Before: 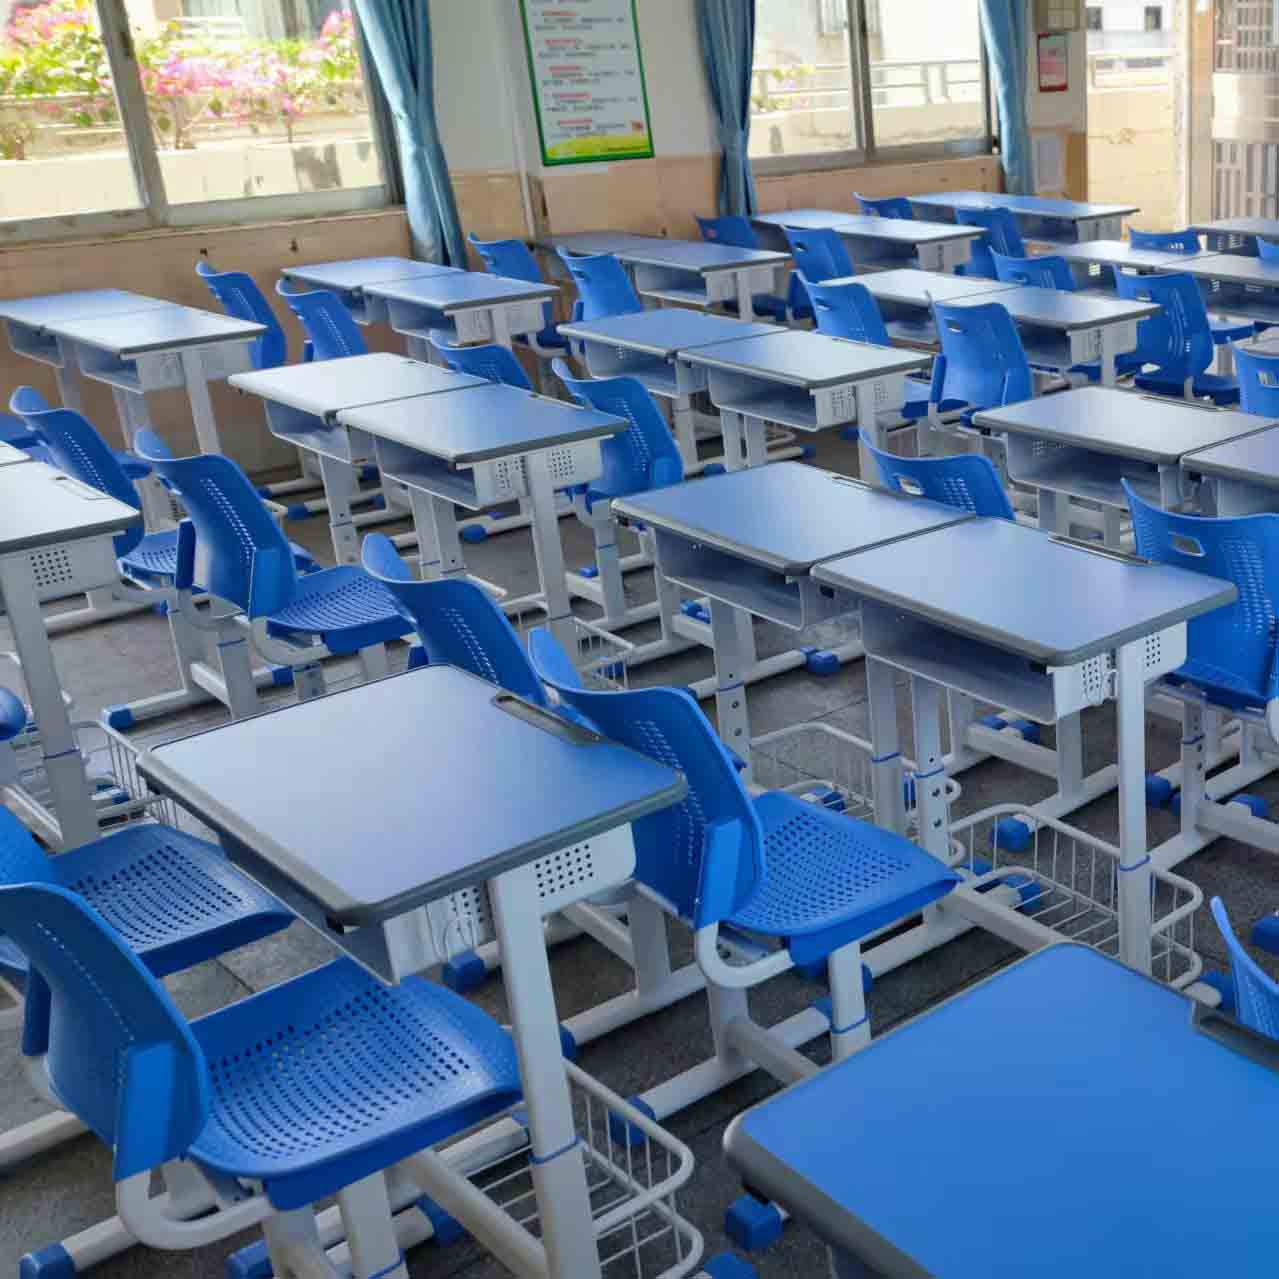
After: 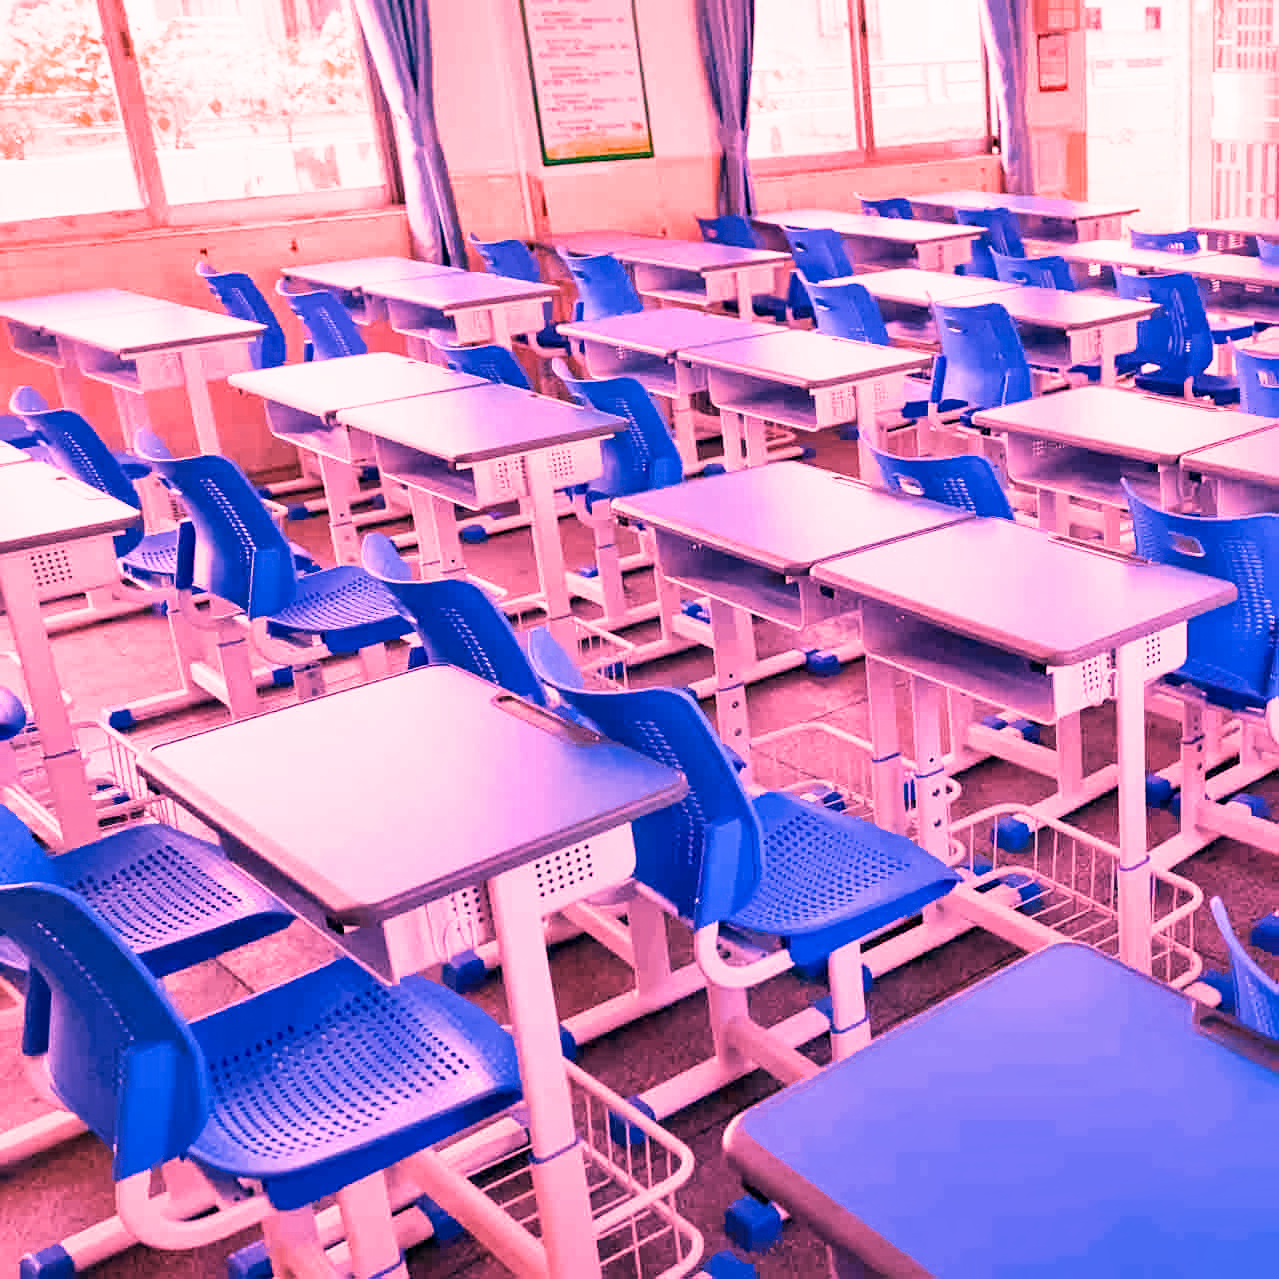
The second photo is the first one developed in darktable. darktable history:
contrast equalizer: octaves 7, y [[0.6 ×6], [0.55 ×6], [0 ×6], [0 ×6], [0 ×6]], mix 0.15
raw chromatic aberrations: on, module defaults
color calibration: illuminant F (fluorescent), F source F9 (Cool White Deluxe 4150 K) – high CRI, x 0.374, y 0.373, temperature 4158.34 K
denoise (profiled): strength 1.2, preserve shadows 1.8, a [-1, 0, 0], y [[0.5 ×7] ×4, [0 ×7], [0.5 ×7]], compensate highlight preservation false
sharpen: amount 0.2
white balance: red 2.9, blue 1.358
sigmoid "neutral gray": contrast 1.22, skew 0.65
